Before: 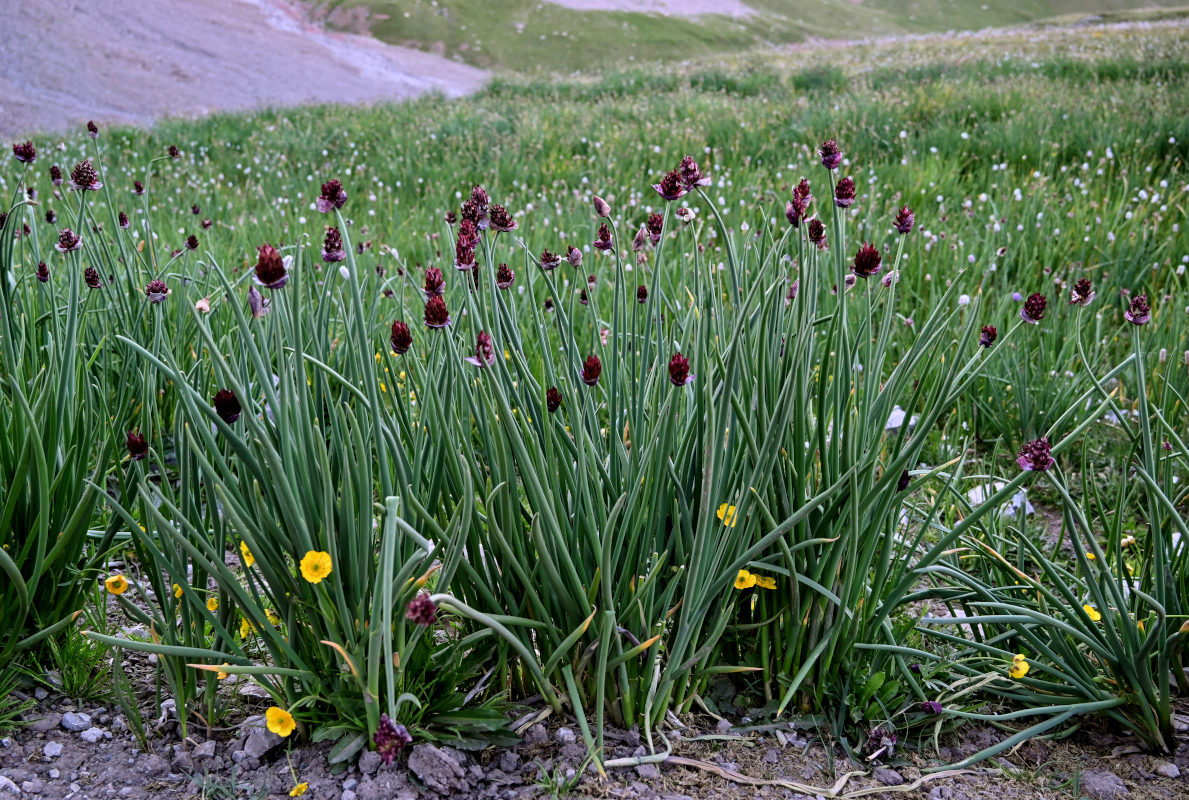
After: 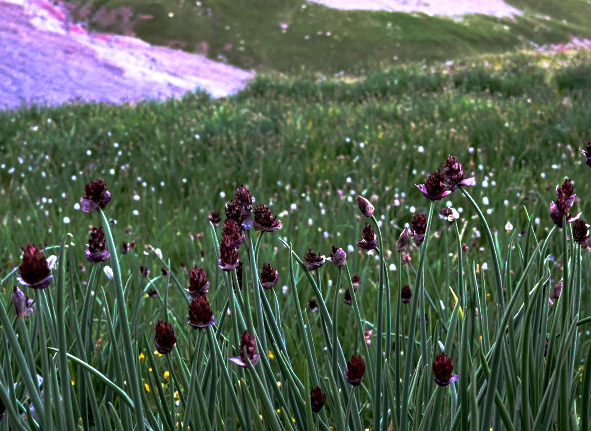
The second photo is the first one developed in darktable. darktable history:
exposure: exposure 0.014 EV, compensate highlight preservation false
haze removal: compatibility mode true, adaptive false
crop: left 19.858%, right 30.382%, bottom 46.054%
base curve: curves: ch0 [(0, 0) (0.564, 0.291) (0.802, 0.731) (1, 1)], preserve colors none
tone equalizer: -8 EV 0.001 EV, -7 EV -0.001 EV, -6 EV 0.005 EV, -5 EV -0.06 EV, -4 EV -0.115 EV, -3 EV -0.141 EV, -2 EV 0.265 EV, -1 EV 0.714 EV, +0 EV 0.514 EV, mask exposure compensation -0.499 EV
